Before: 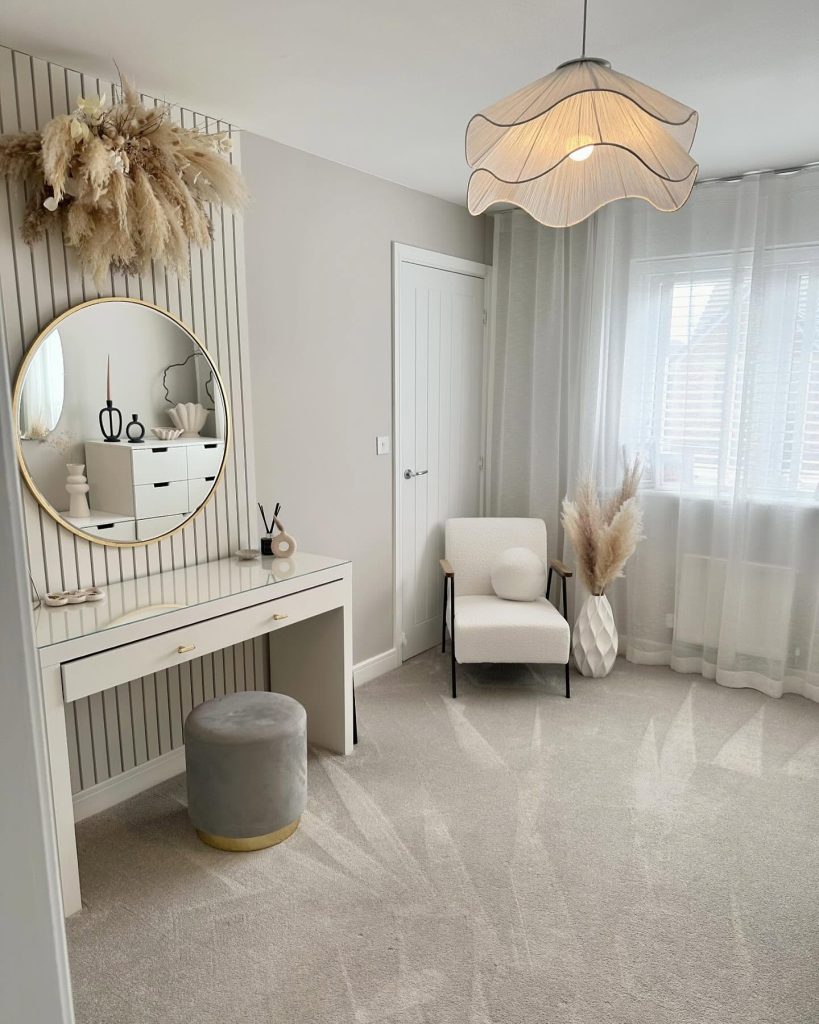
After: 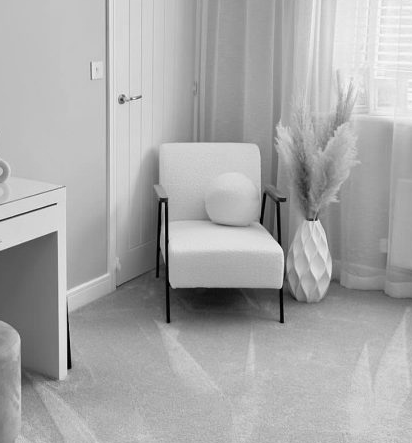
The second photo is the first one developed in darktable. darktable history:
crop: left 35.03%, top 36.625%, right 14.663%, bottom 20.057%
color zones: curves: ch0 [(0.11, 0.396) (0.195, 0.36) (0.25, 0.5) (0.303, 0.412) (0.357, 0.544) (0.75, 0.5) (0.967, 0.328)]; ch1 [(0, 0.468) (0.112, 0.512) (0.202, 0.6) (0.25, 0.5) (0.307, 0.352) (0.357, 0.544) (0.75, 0.5) (0.963, 0.524)]
color calibration: output gray [0.714, 0.278, 0, 0], illuminant same as pipeline (D50), adaptation none (bypass)
